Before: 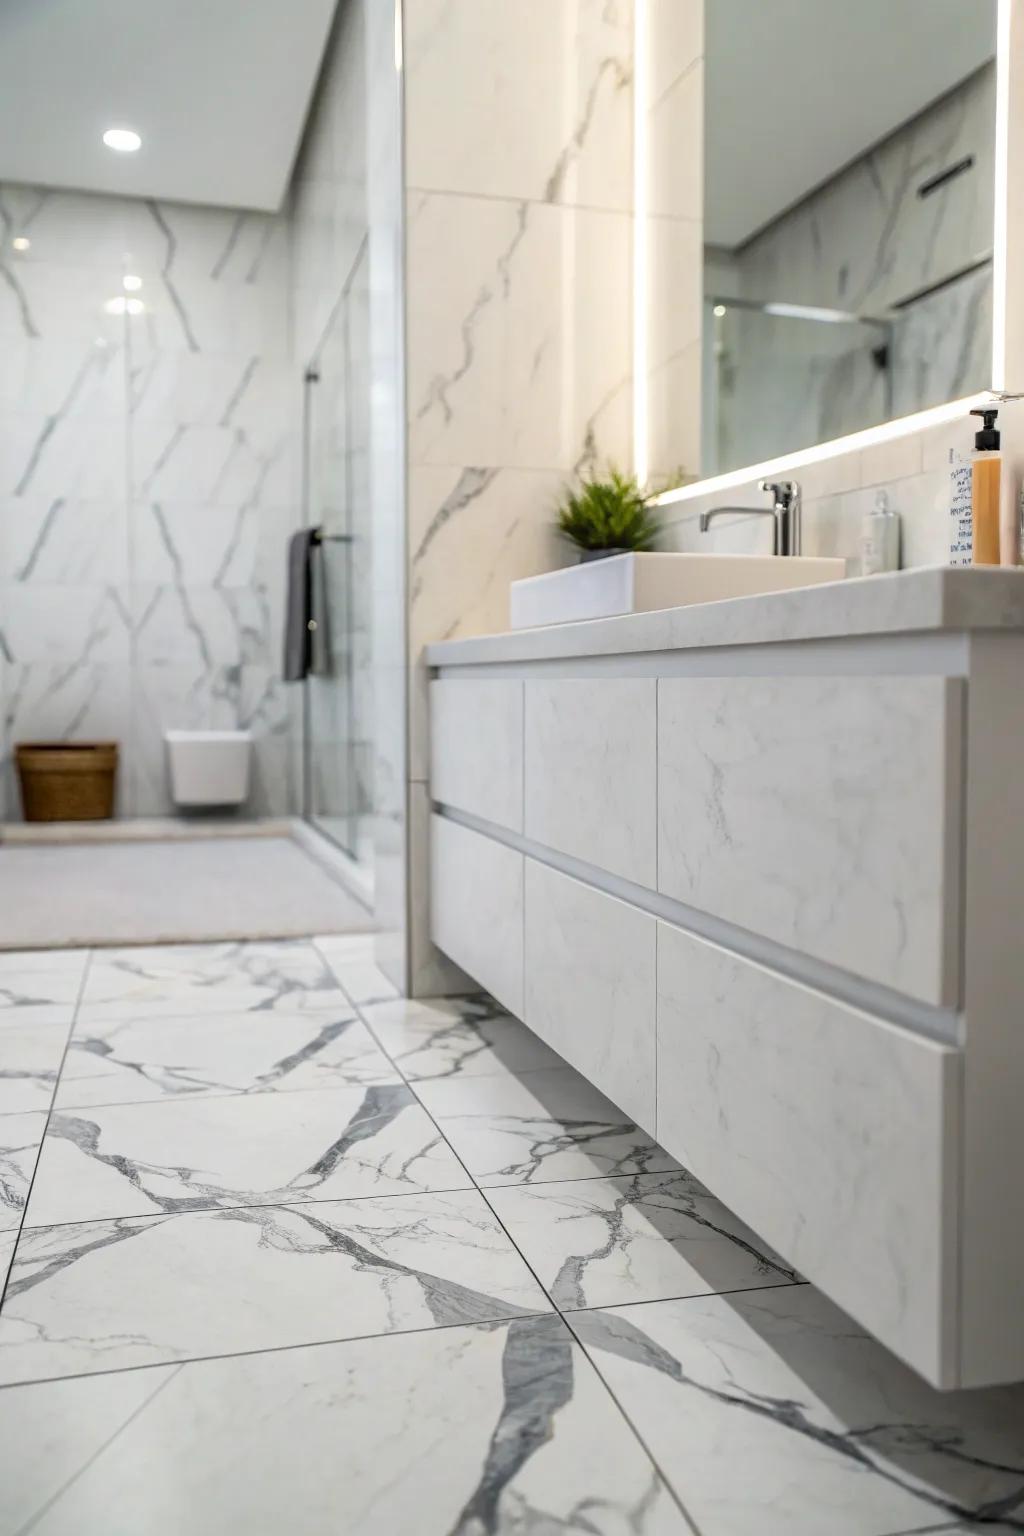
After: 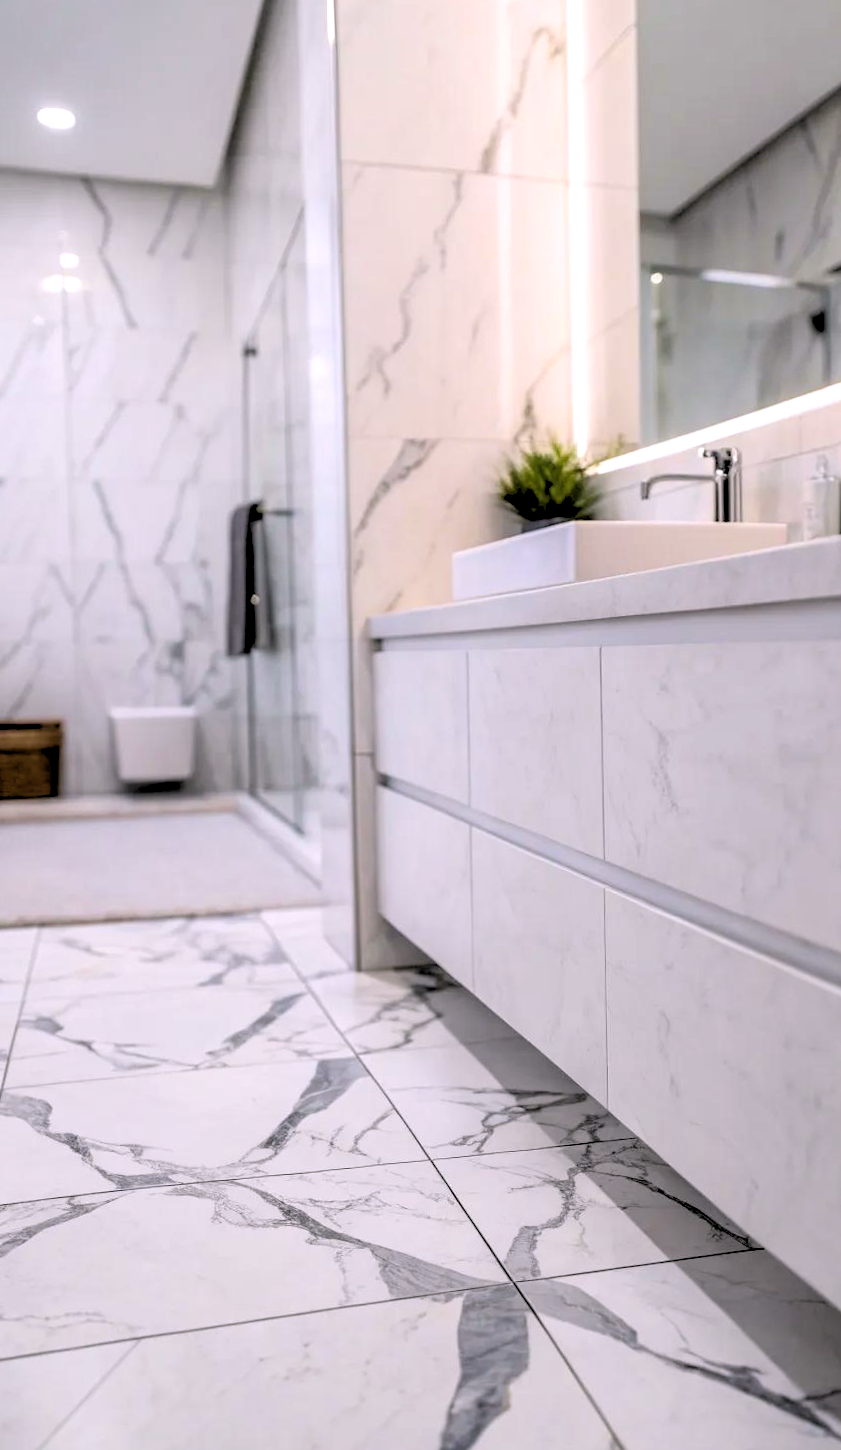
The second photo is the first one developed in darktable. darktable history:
white balance: red 1.05, blue 1.072
rgb levels: levels [[0.029, 0.461, 0.922], [0, 0.5, 1], [0, 0.5, 1]]
crop and rotate: angle 1°, left 4.281%, top 0.642%, right 11.383%, bottom 2.486%
color balance rgb: global vibrance 6.81%, saturation formula JzAzBz (2021)
